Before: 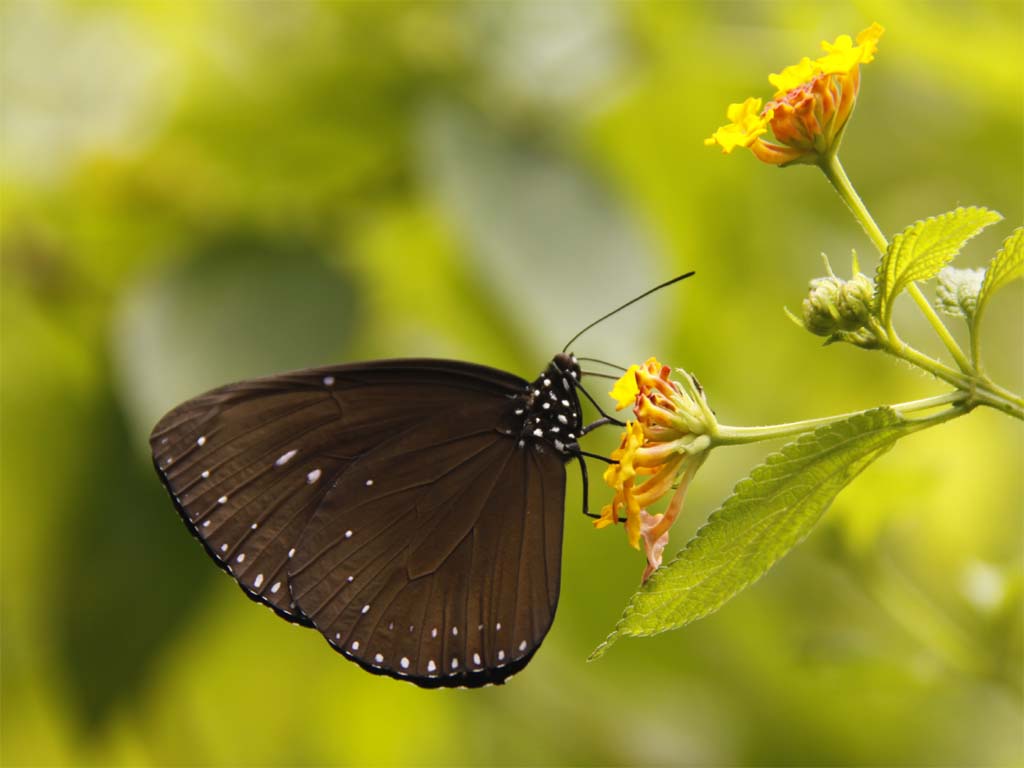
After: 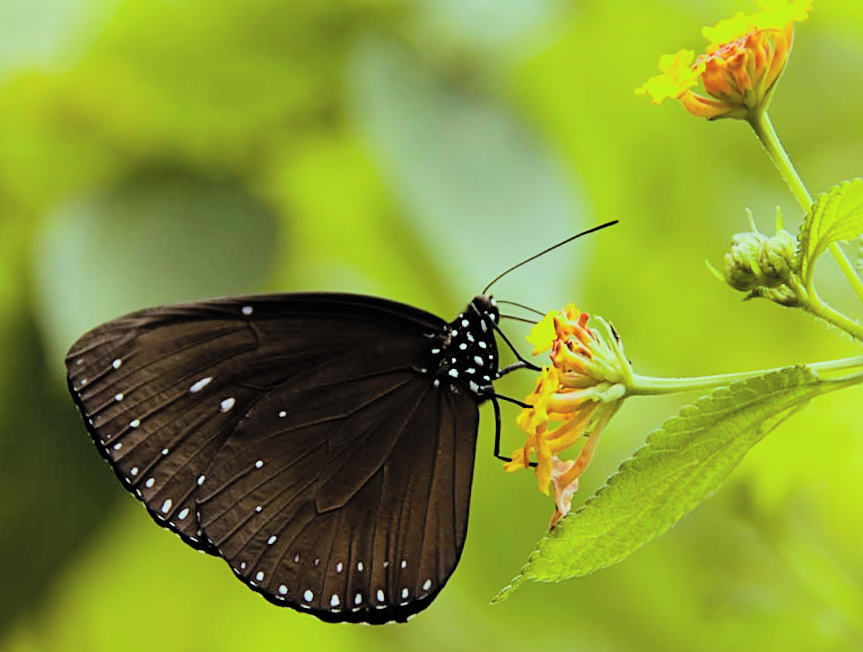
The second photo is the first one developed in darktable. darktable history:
color balance rgb: highlights gain › chroma 4.052%, highlights gain › hue 199.82°, perceptual saturation grading › global saturation 6.153%, global vibrance 20%
sharpen: on, module defaults
contrast brightness saturation: brightness 0.143
crop and rotate: angle -2.99°, left 5.211%, top 5.159%, right 4.708%, bottom 4.11%
filmic rgb: black relative exposure -7.49 EV, white relative exposure 4.99 EV, hardness 3.34, contrast 1.297
